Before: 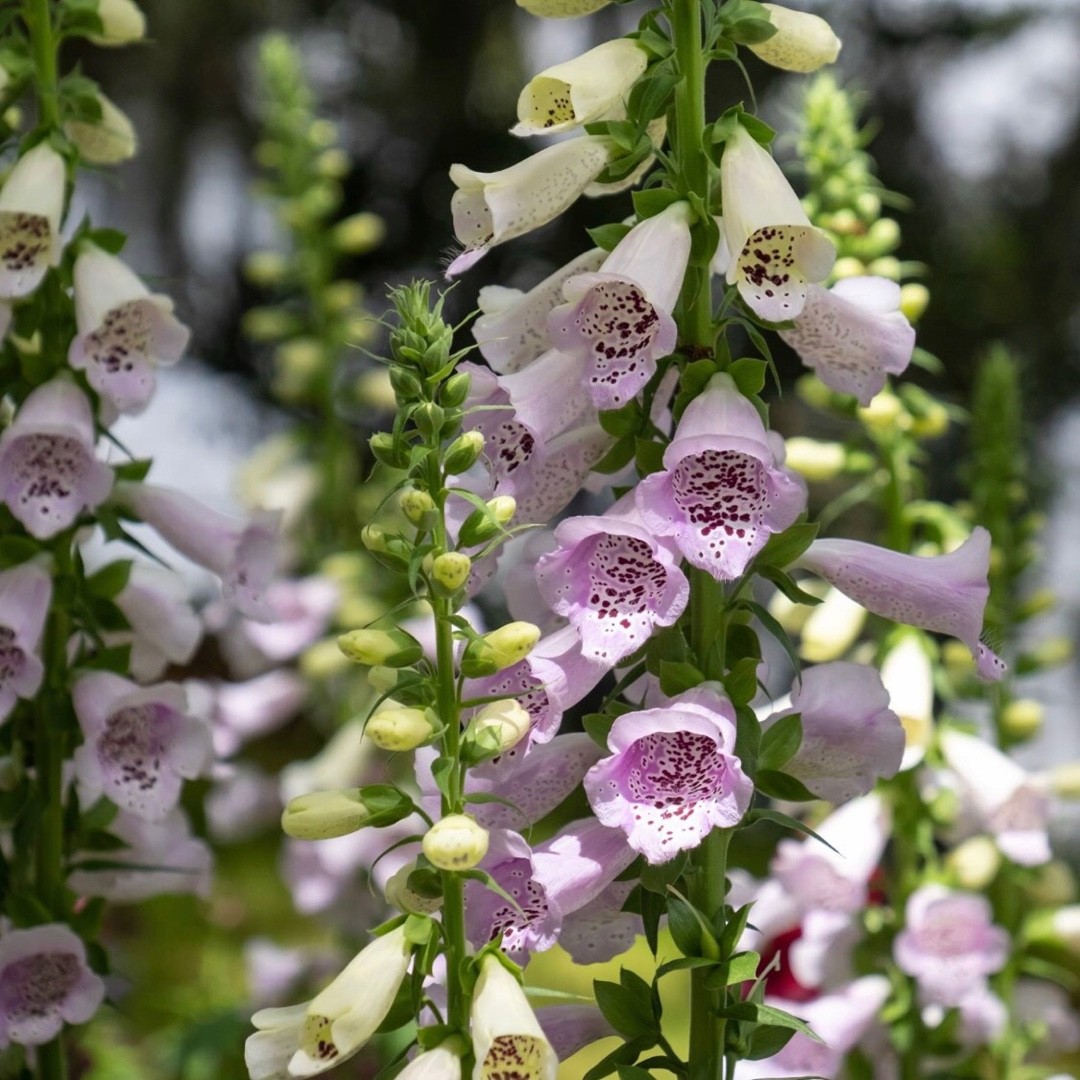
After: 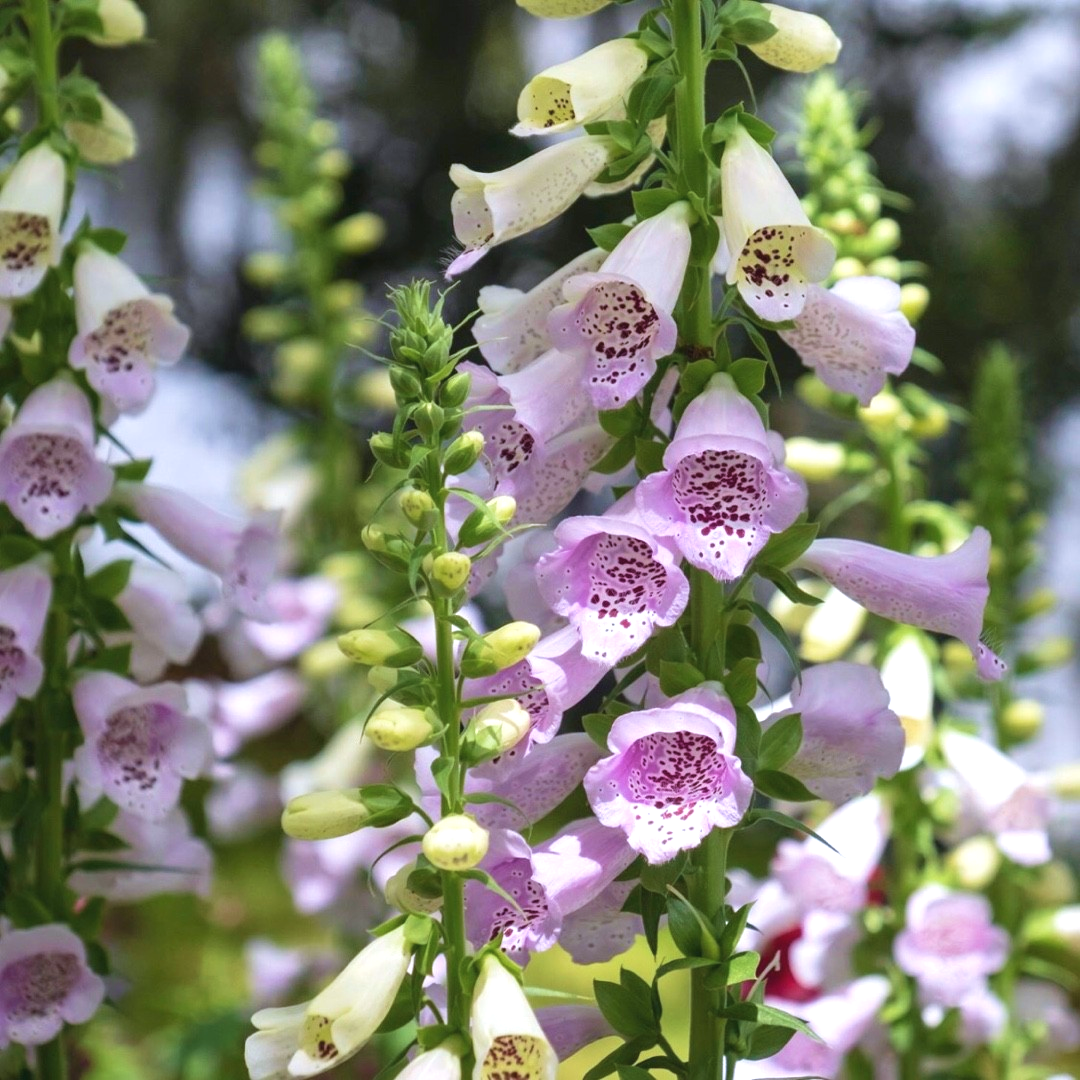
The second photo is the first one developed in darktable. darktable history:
color calibration: illuminant as shot in camera, x 0.358, y 0.373, temperature 4628.91 K
color balance rgb: contrast -10%
velvia: on, module defaults
exposure: black level correction -0.002, exposure 0.54 EV, compensate highlight preservation false
